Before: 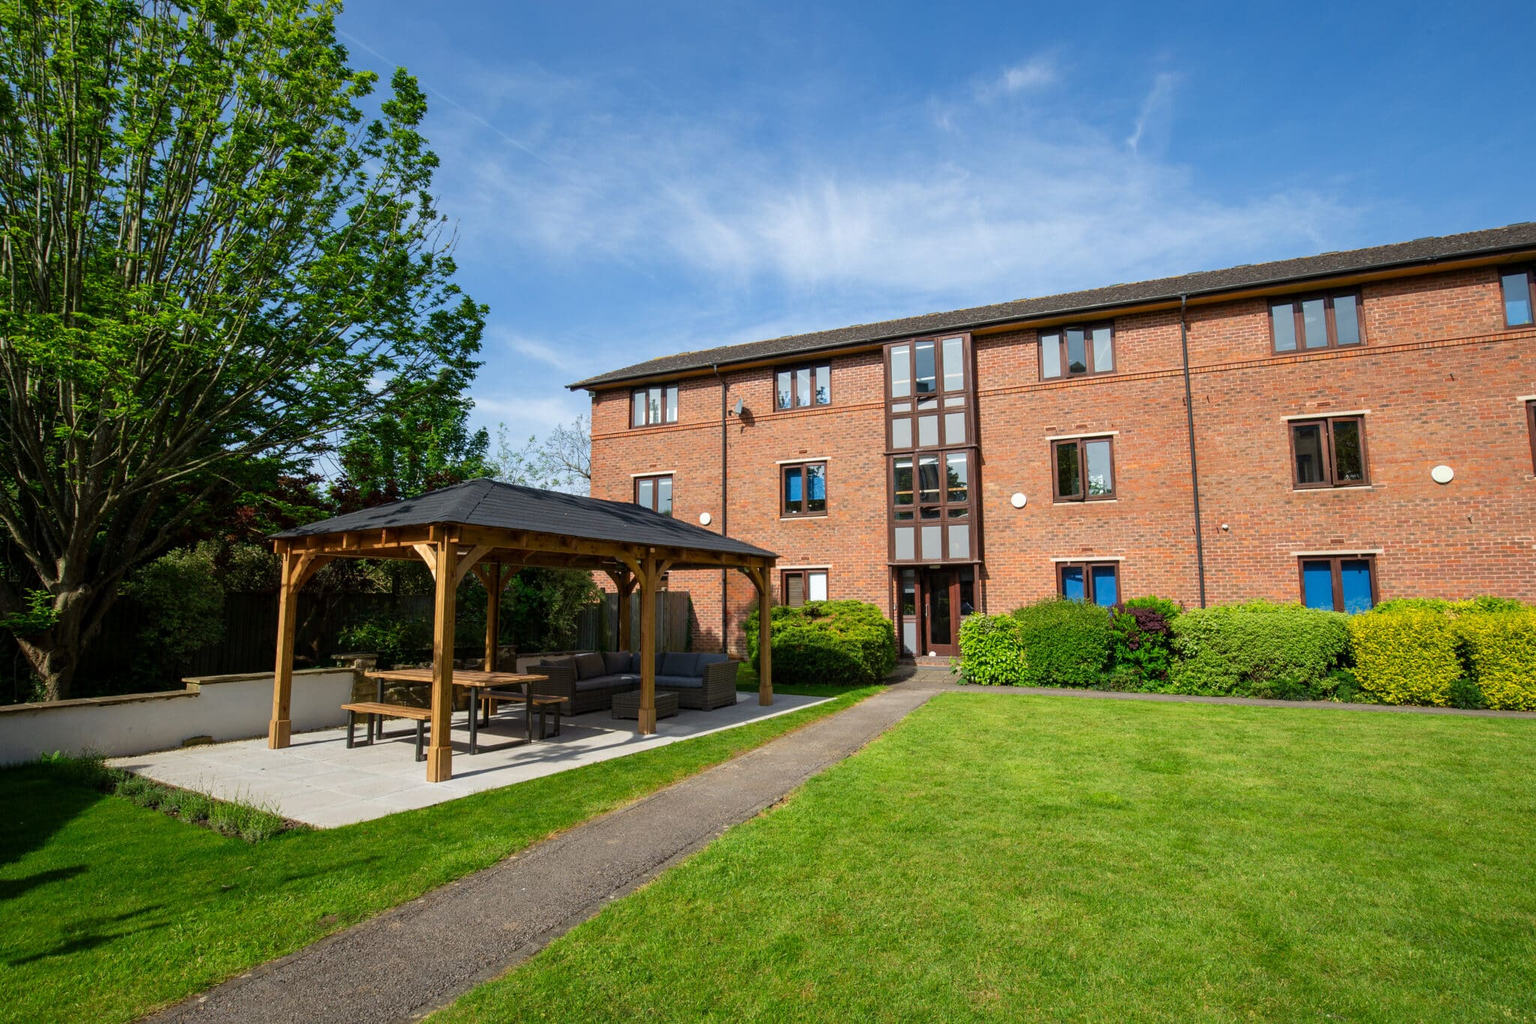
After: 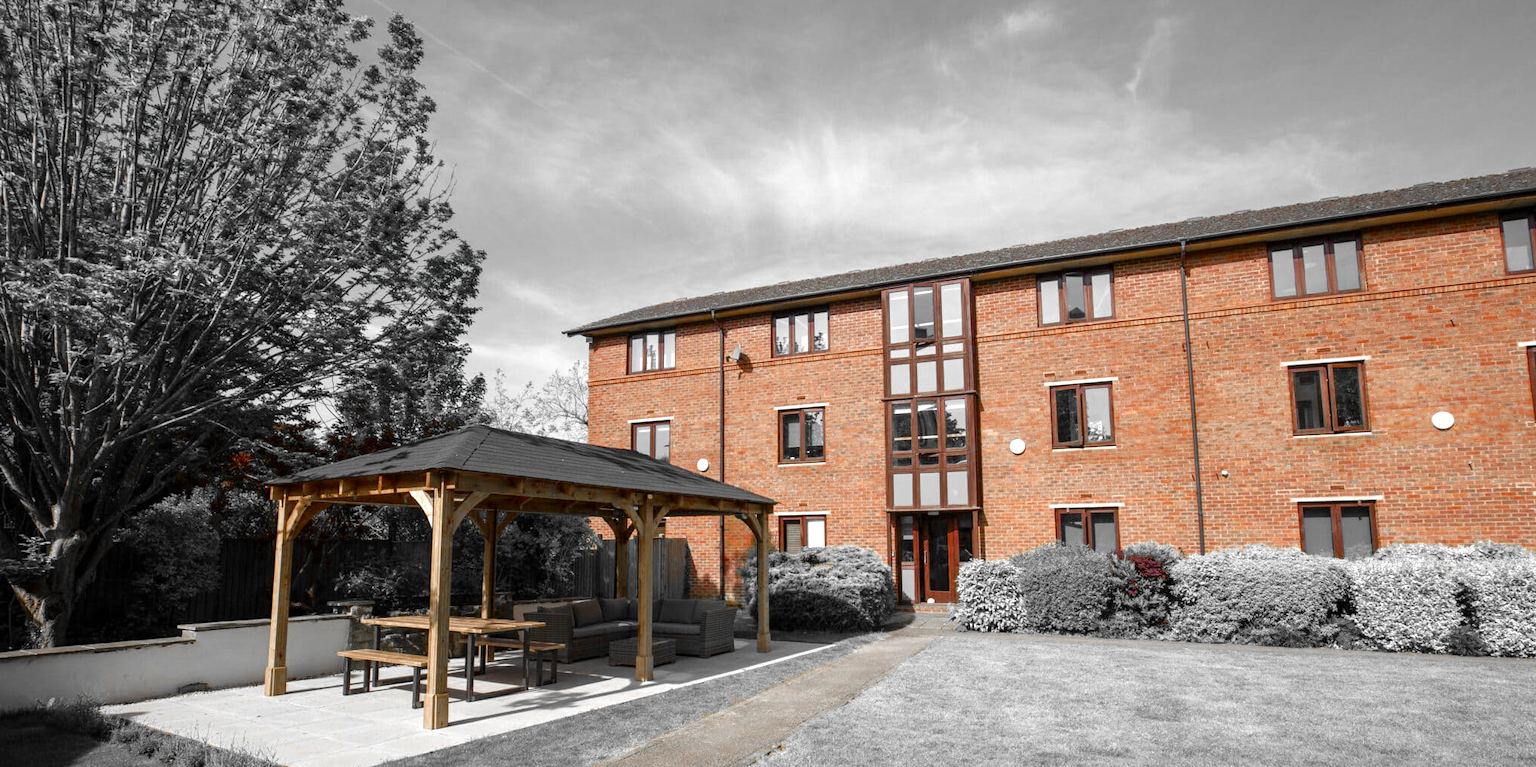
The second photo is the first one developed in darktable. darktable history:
color zones: curves: ch0 [(0, 0.497) (0.096, 0.361) (0.221, 0.538) (0.429, 0.5) (0.571, 0.5) (0.714, 0.5) (0.857, 0.5) (1, 0.497)]; ch1 [(0, 0.5) (0.143, 0.5) (0.257, -0.002) (0.429, 0.04) (0.571, -0.001) (0.714, -0.015) (0.857, 0.024) (1, 0.5)]
crop: left 0.387%, top 5.469%, bottom 19.809%
color balance rgb: perceptual saturation grading › global saturation 20%, perceptual saturation grading › highlights -50%, perceptual saturation grading › shadows 30%, perceptual brilliance grading › global brilliance 10%, perceptual brilliance grading › shadows 15%
